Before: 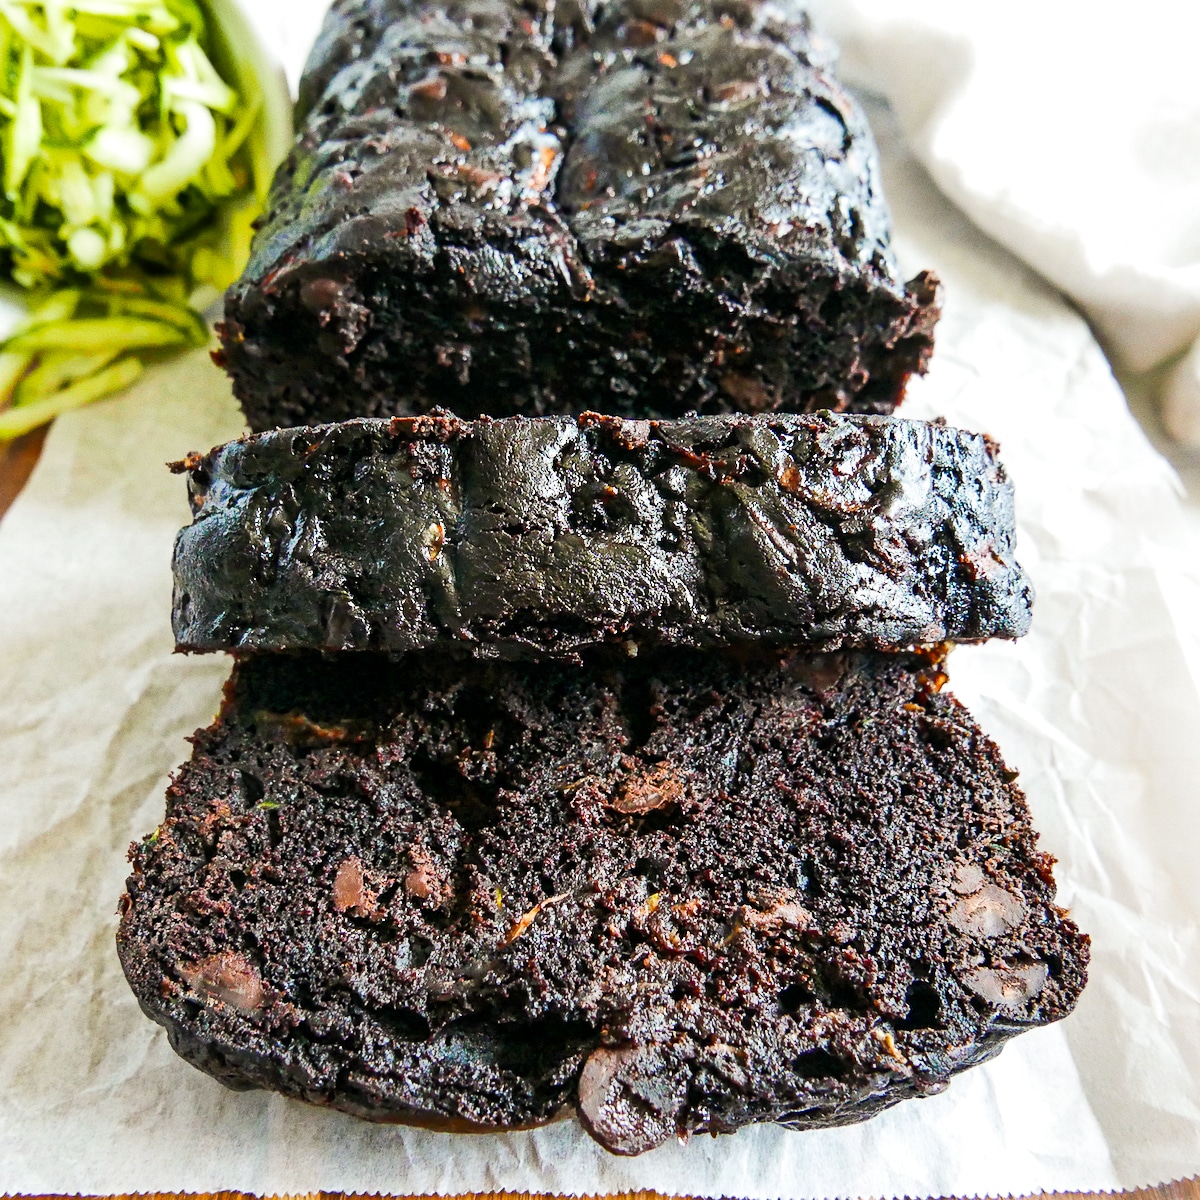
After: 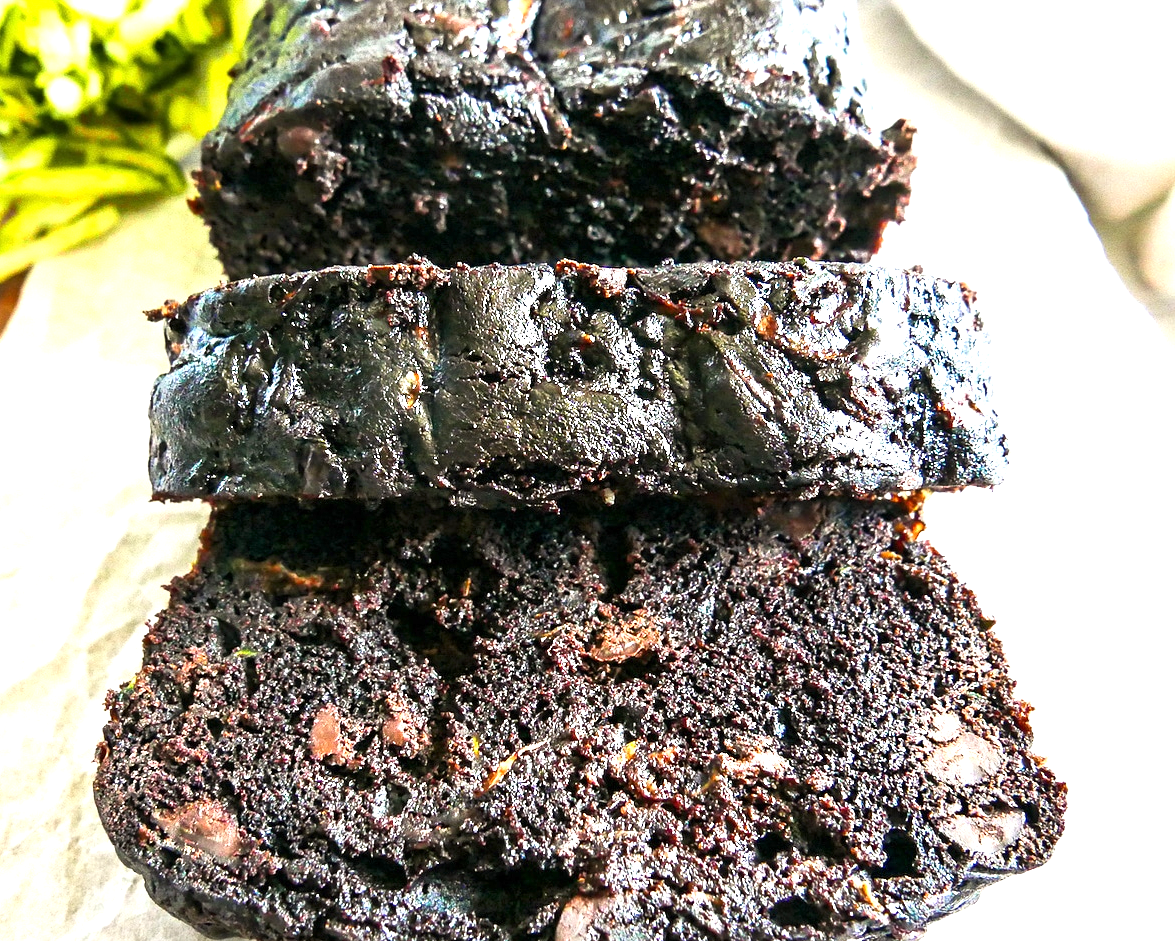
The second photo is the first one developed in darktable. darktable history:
crop and rotate: left 1.927%, top 12.691%, right 0.127%, bottom 8.831%
exposure: exposure 1.001 EV, compensate exposure bias true, compensate highlight preservation false
